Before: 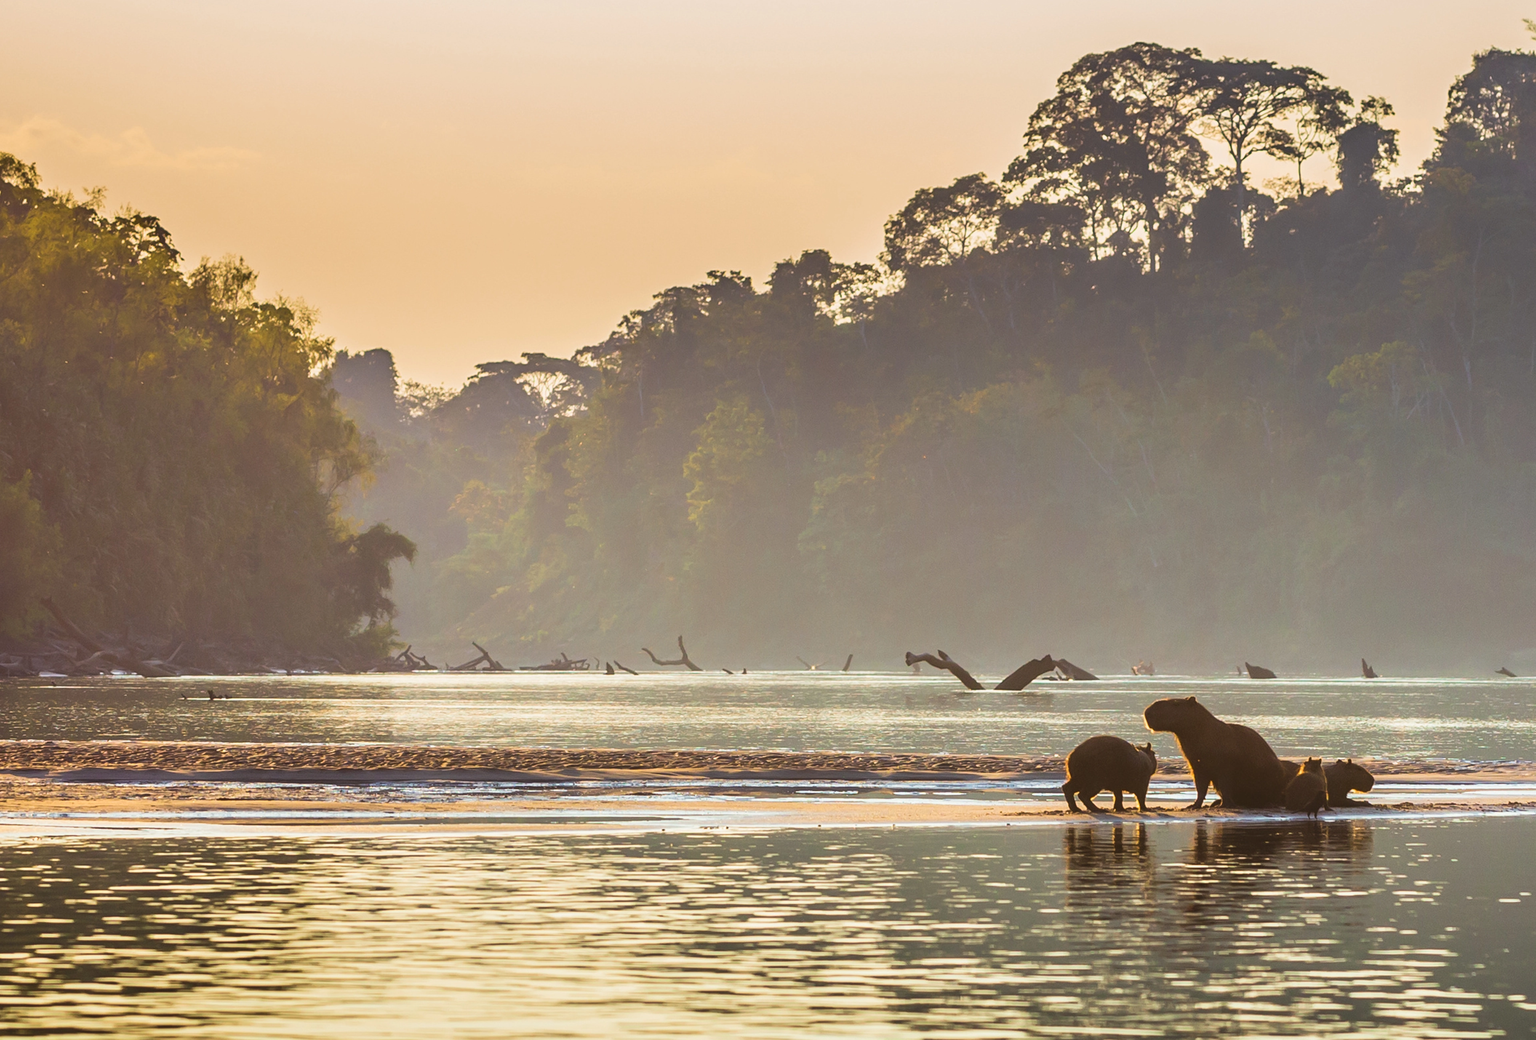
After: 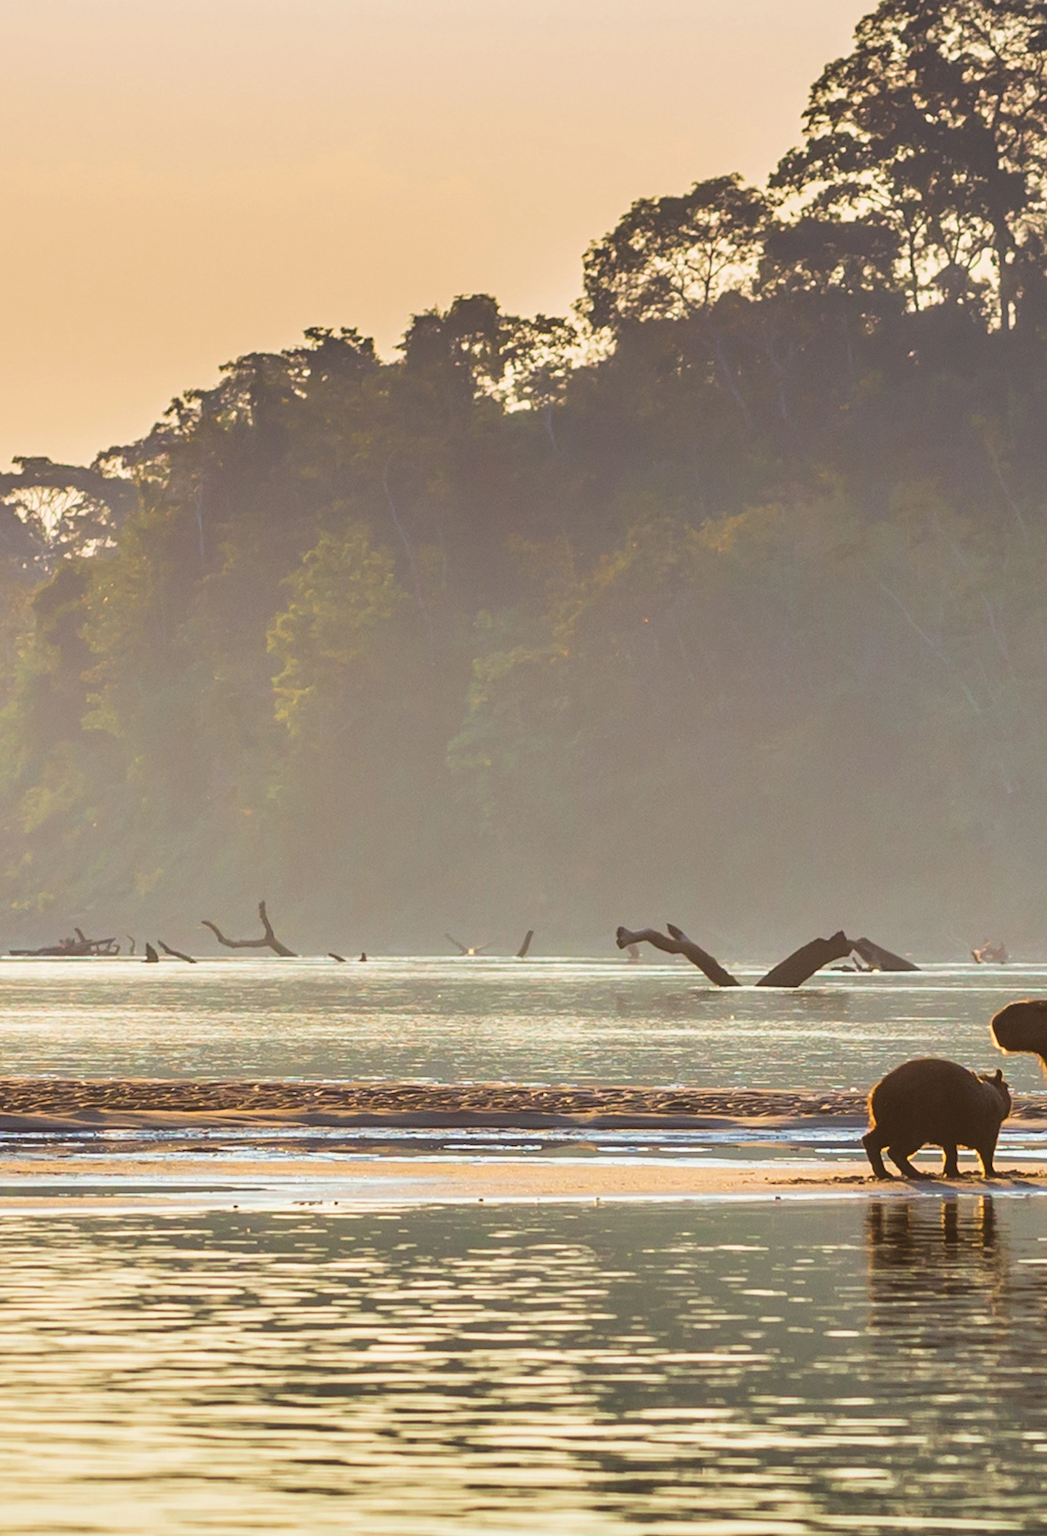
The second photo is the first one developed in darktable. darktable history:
exposure: compensate highlight preservation false
crop: left 33.452%, top 6.025%, right 23.155%
